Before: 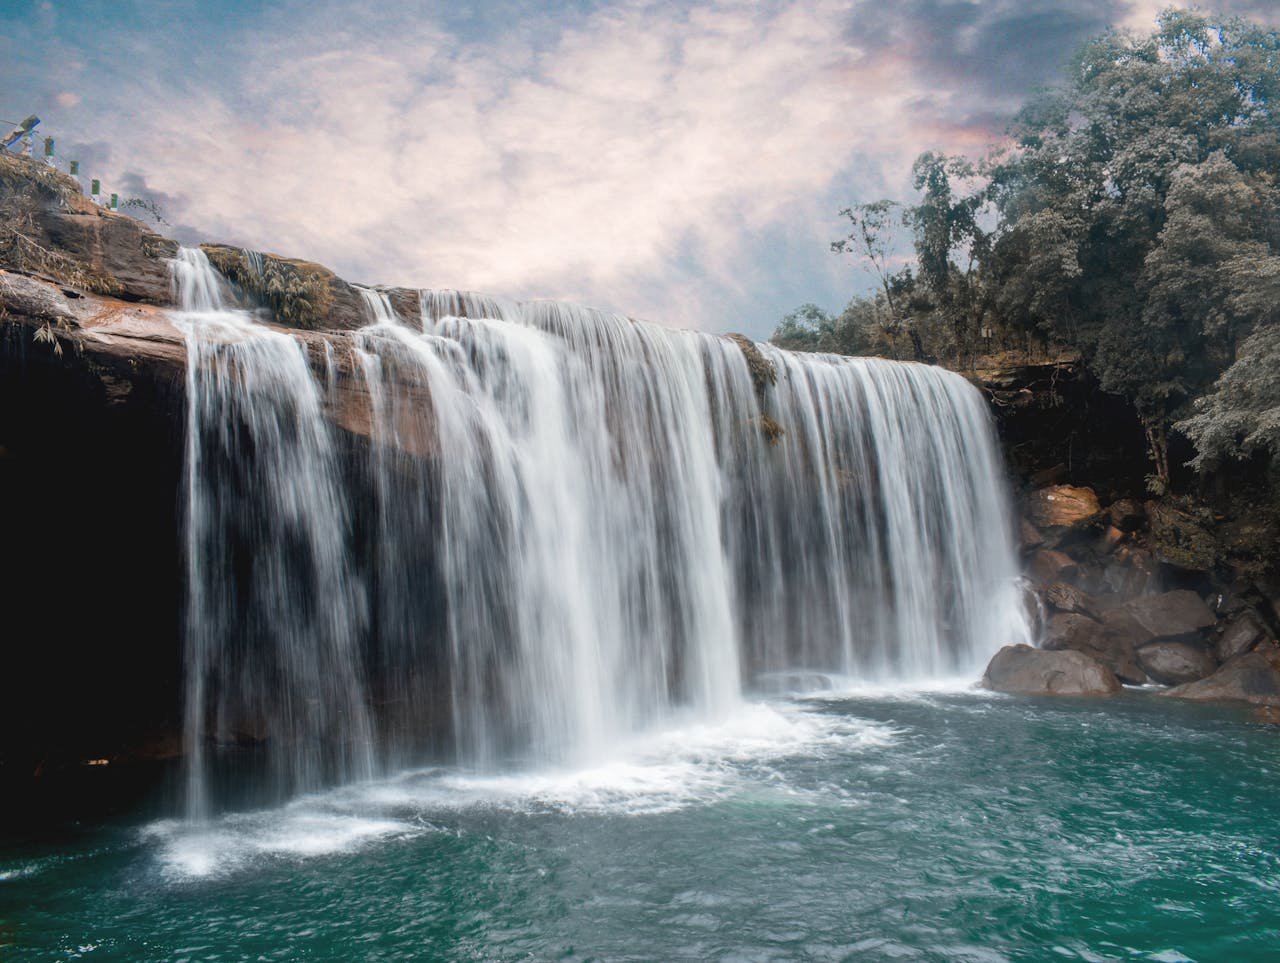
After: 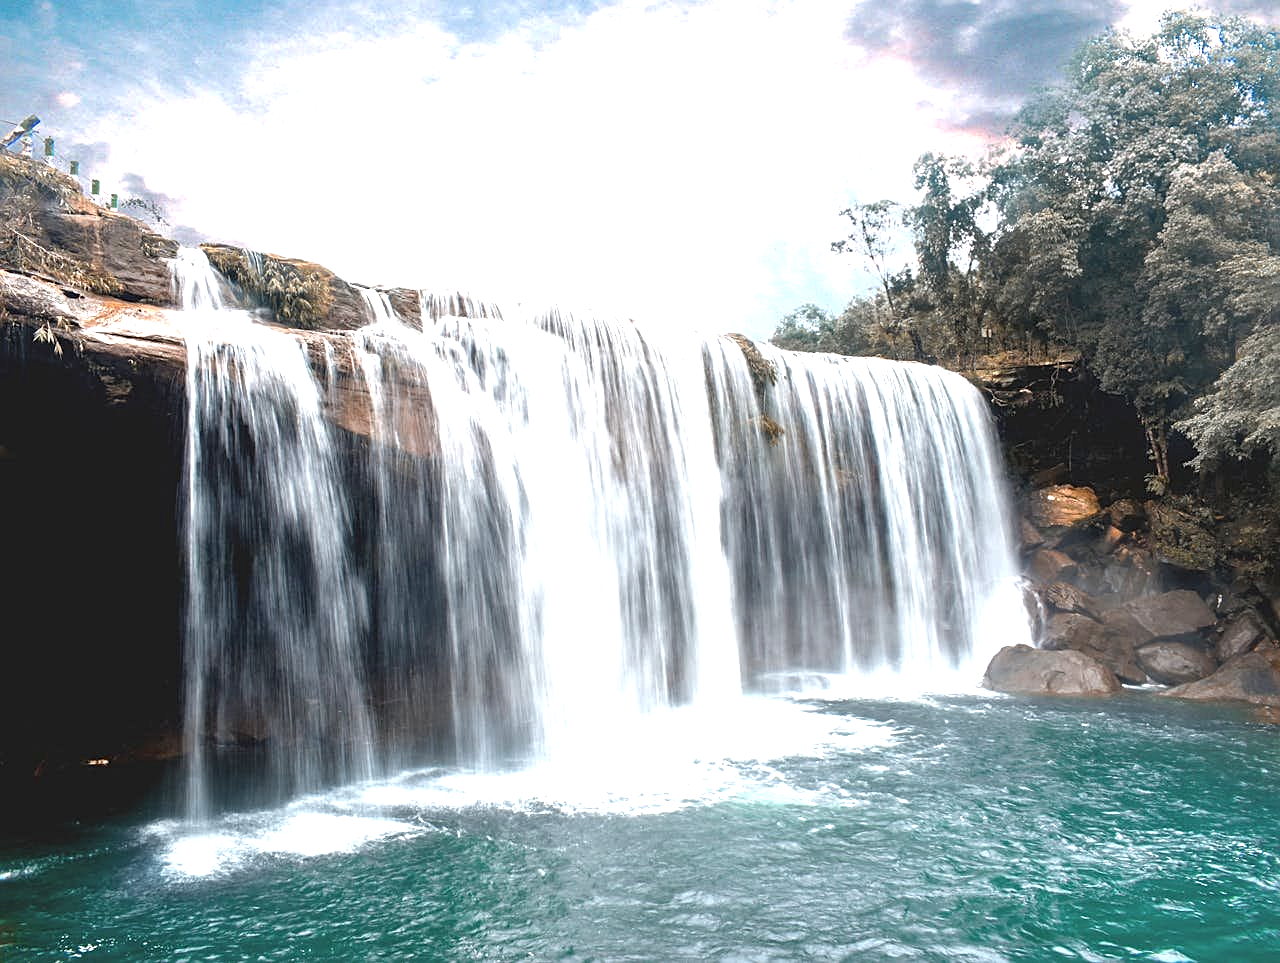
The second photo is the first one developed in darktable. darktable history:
sharpen: on, module defaults
exposure: exposure 1.223 EV, compensate highlight preservation false
base curve: curves: ch0 [(0, 0) (0.74, 0.67) (1, 1)]
color contrast: green-magenta contrast 0.96
